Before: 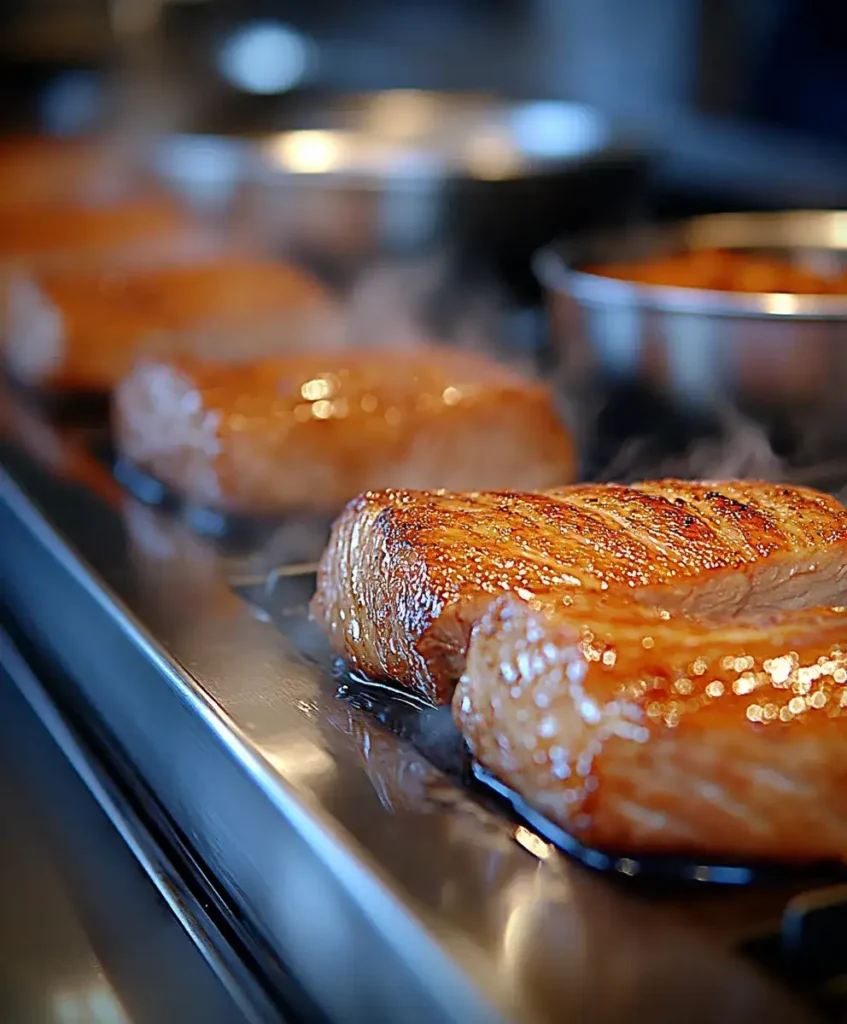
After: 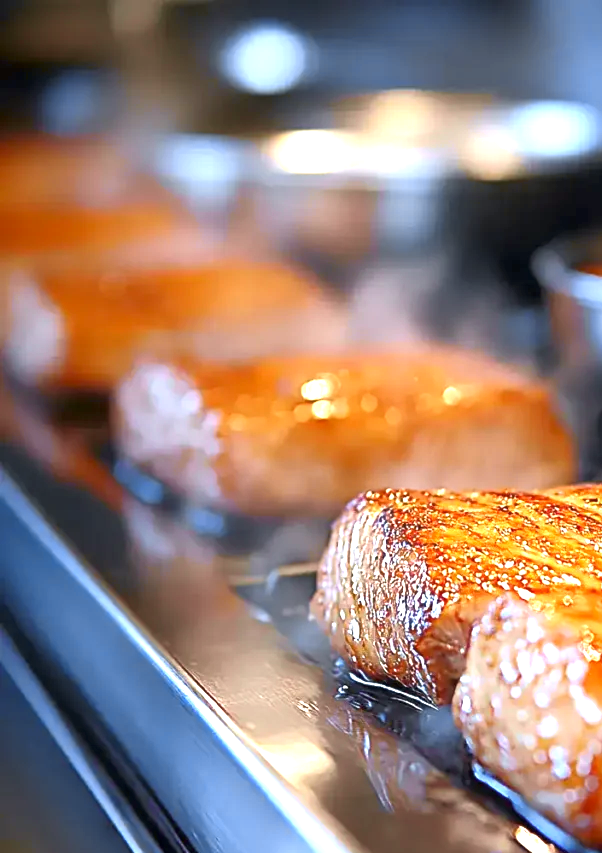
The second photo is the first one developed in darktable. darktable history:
tone curve: curves: ch0 [(0, 0) (0.15, 0.17) (0.452, 0.437) (0.611, 0.588) (0.751, 0.749) (1, 1)]; ch1 [(0, 0) (0.325, 0.327) (0.412, 0.45) (0.453, 0.484) (0.5, 0.501) (0.541, 0.55) (0.617, 0.612) (0.695, 0.697) (1, 1)]; ch2 [(0, 0) (0.386, 0.397) (0.452, 0.459) (0.505, 0.498) (0.524, 0.547) (0.574, 0.566) (0.633, 0.641) (1, 1)], color space Lab, independent channels, preserve colors none
exposure: black level correction 0, exposure 1.2 EV, compensate exposure bias true, compensate highlight preservation false
crop: right 28.885%, bottom 16.626%
